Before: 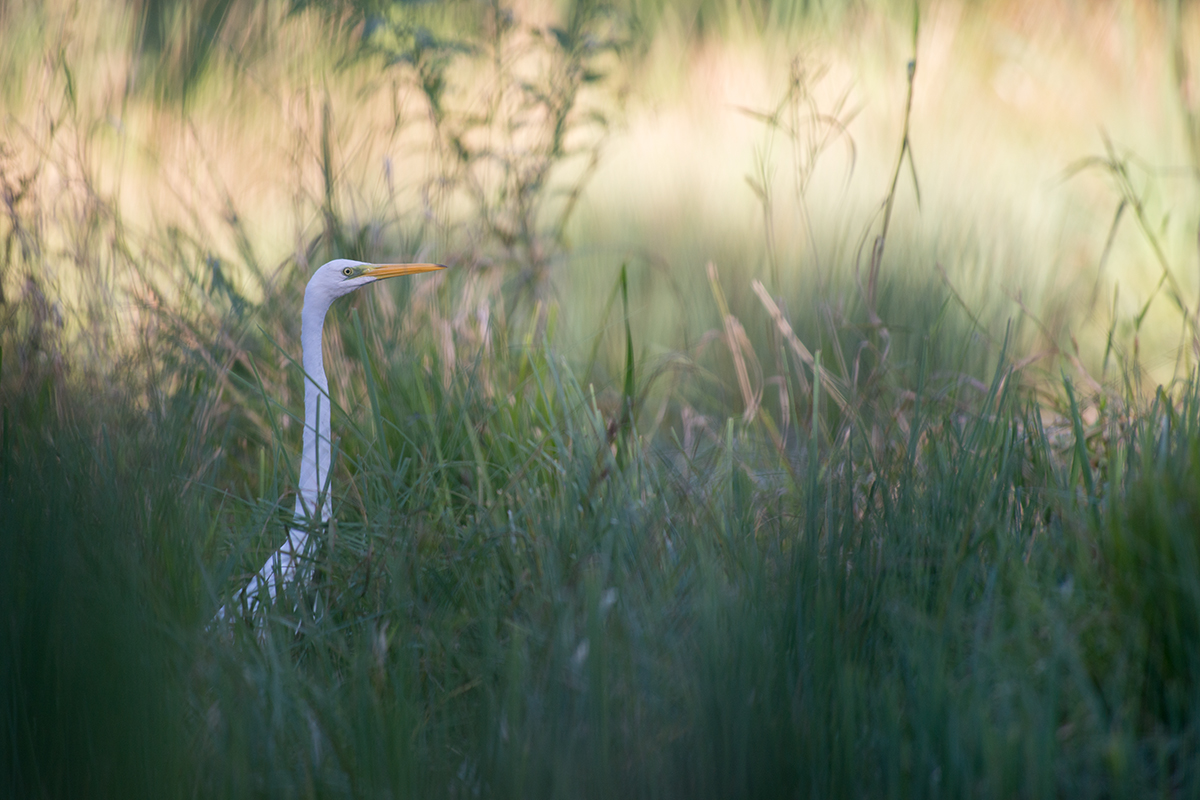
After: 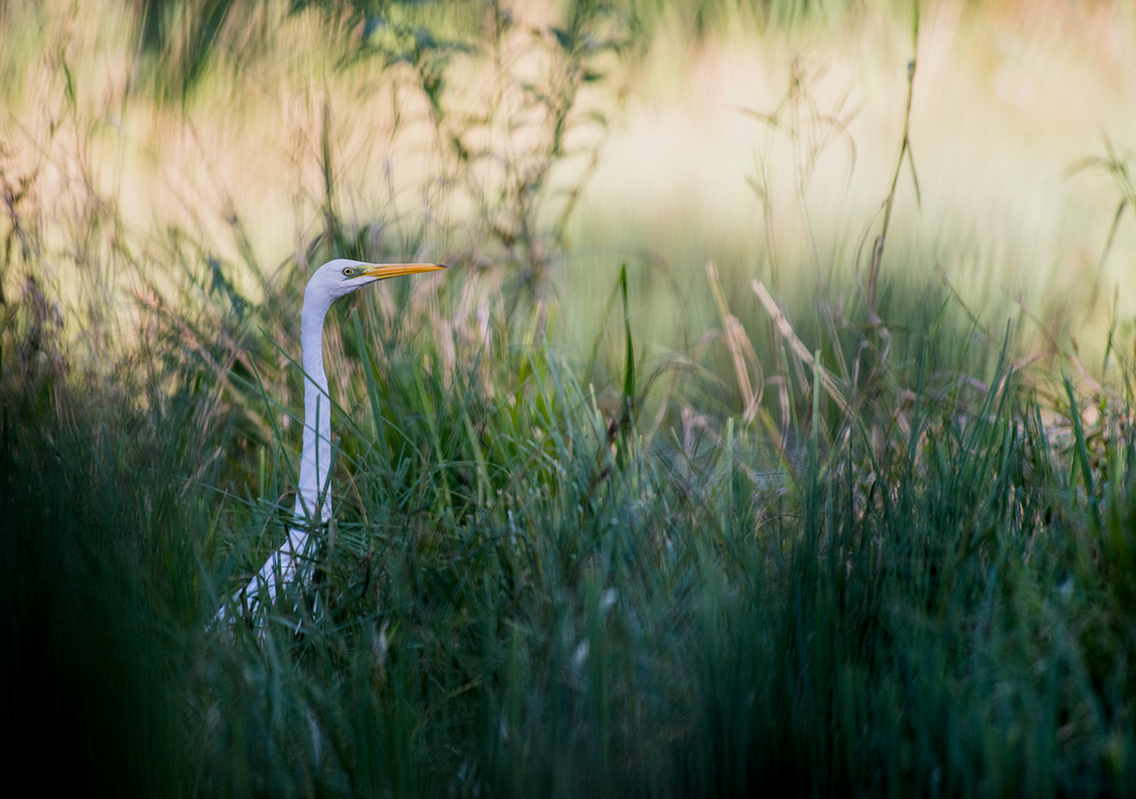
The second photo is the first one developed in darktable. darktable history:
local contrast: highlights 54%, shadows 52%, detail 130%, midtone range 0.459
filmic rgb: black relative exposure -5.05 EV, white relative exposure 4 EV, hardness 2.89, contrast 1.299, highlights saturation mix -29.15%
crop and rotate: left 0%, right 5.31%
color balance rgb: global offset › luminance 0.22%, perceptual saturation grading › global saturation 46.139%, perceptual saturation grading › highlights -49.306%, perceptual saturation grading › shadows 29.649%, global vibrance 14.619%
